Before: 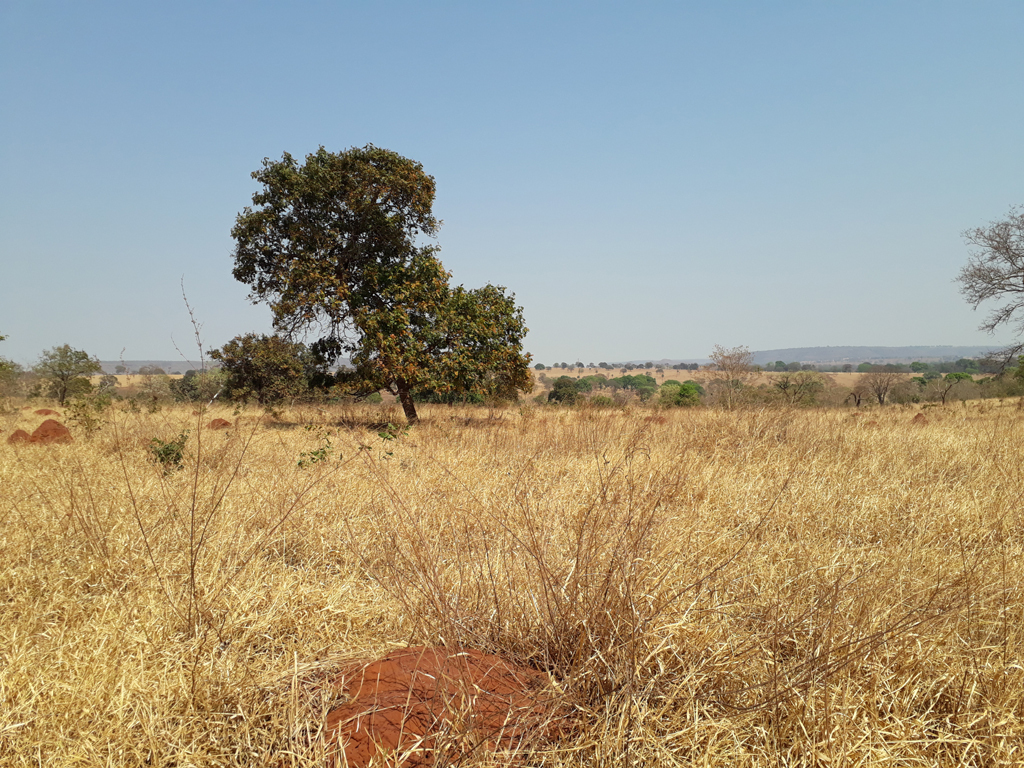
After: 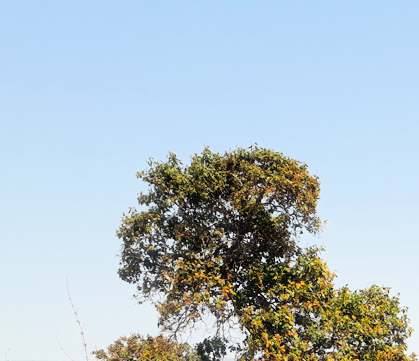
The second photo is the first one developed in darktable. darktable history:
exposure: exposure 1 EV, compensate exposure bias true, compensate highlight preservation false
color balance rgb: linear chroma grading › global chroma 15.451%, perceptual saturation grading › global saturation 9.708%
filmic rgb: black relative exposure -7.65 EV, white relative exposure 4.56 EV, threshold 3.02 EV, hardness 3.61, contrast 1.109, enable highlight reconstruction true
crop and rotate: left 11.252%, top 0.097%, right 47.762%, bottom 52.88%
tone equalizer: -8 EV -0.776 EV, -7 EV -0.718 EV, -6 EV -0.58 EV, -5 EV -0.406 EV, -3 EV 0.39 EV, -2 EV 0.6 EV, -1 EV 0.682 EV, +0 EV 0.737 EV, mask exposure compensation -0.515 EV
haze removal: strength -0.043, compatibility mode true
